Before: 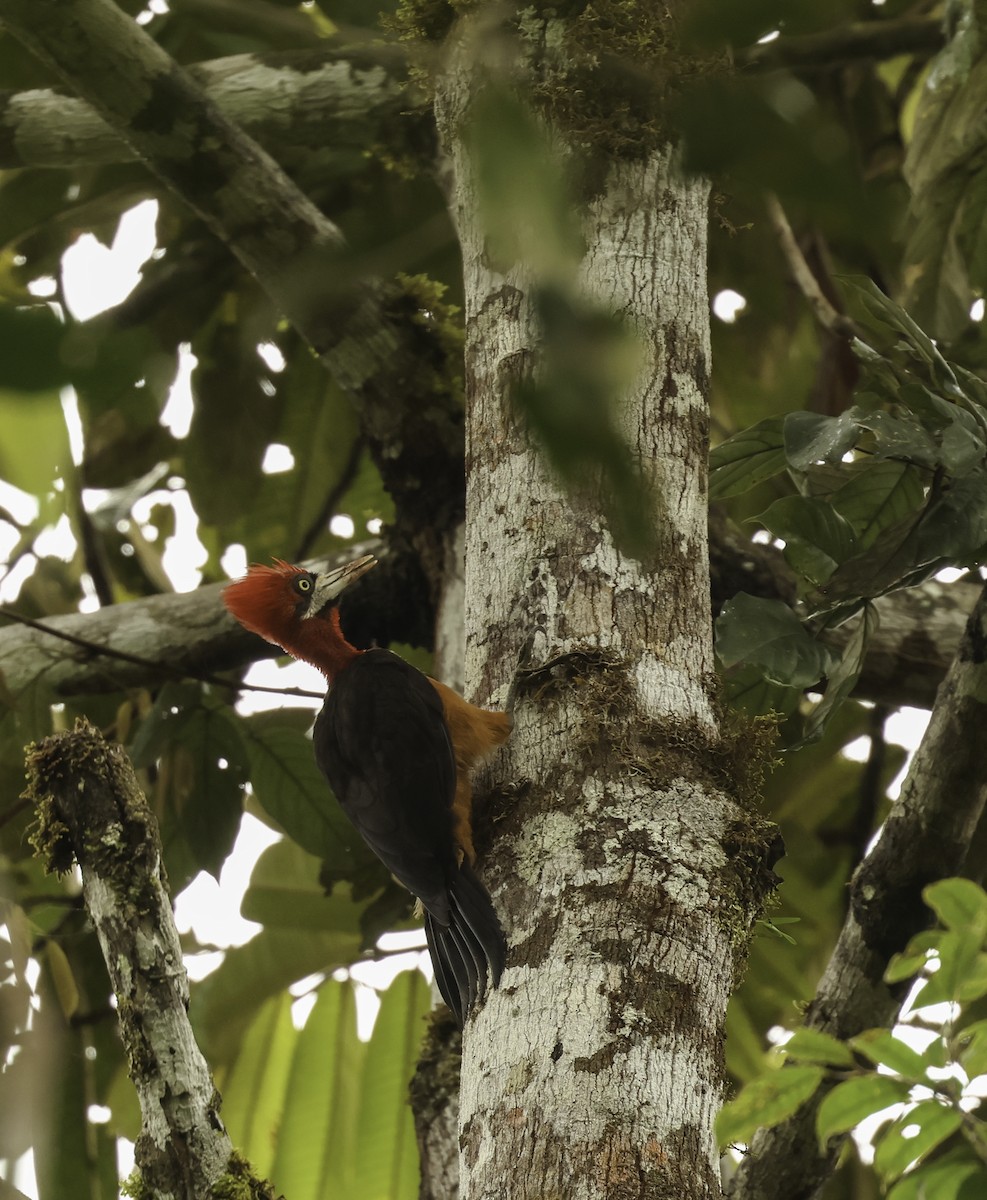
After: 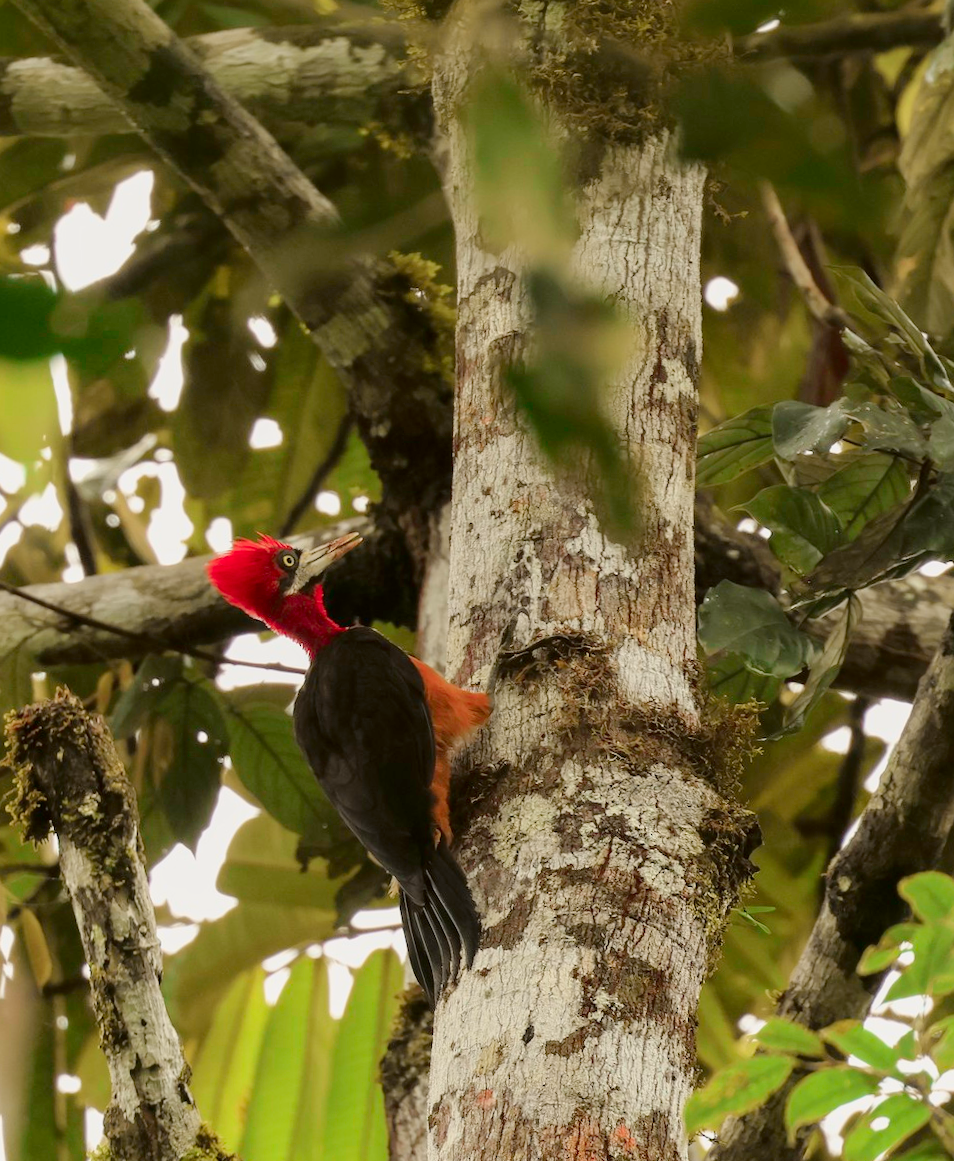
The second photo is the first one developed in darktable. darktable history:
crop and rotate: angle -1.6°
tone curve: curves: ch0 [(0, 0) (0.068, 0.031) (0.175, 0.139) (0.32, 0.345) (0.495, 0.544) (0.748, 0.762) (0.993, 0.954)]; ch1 [(0, 0) (0.294, 0.184) (0.34, 0.303) (0.371, 0.344) (0.441, 0.408) (0.477, 0.474) (0.499, 0.5) (0.529, 0.523) (0.677, 0.762) (1, 1)]; ch2 [(0, 0) (0.431, 0.419) (0.495, 0.502) (0.524, 0.534) (0.557, 0.56) (0.634, 0.654) (0.728, 0.722) (1, 1)], color space Lab, independent channels, preserve colors none
